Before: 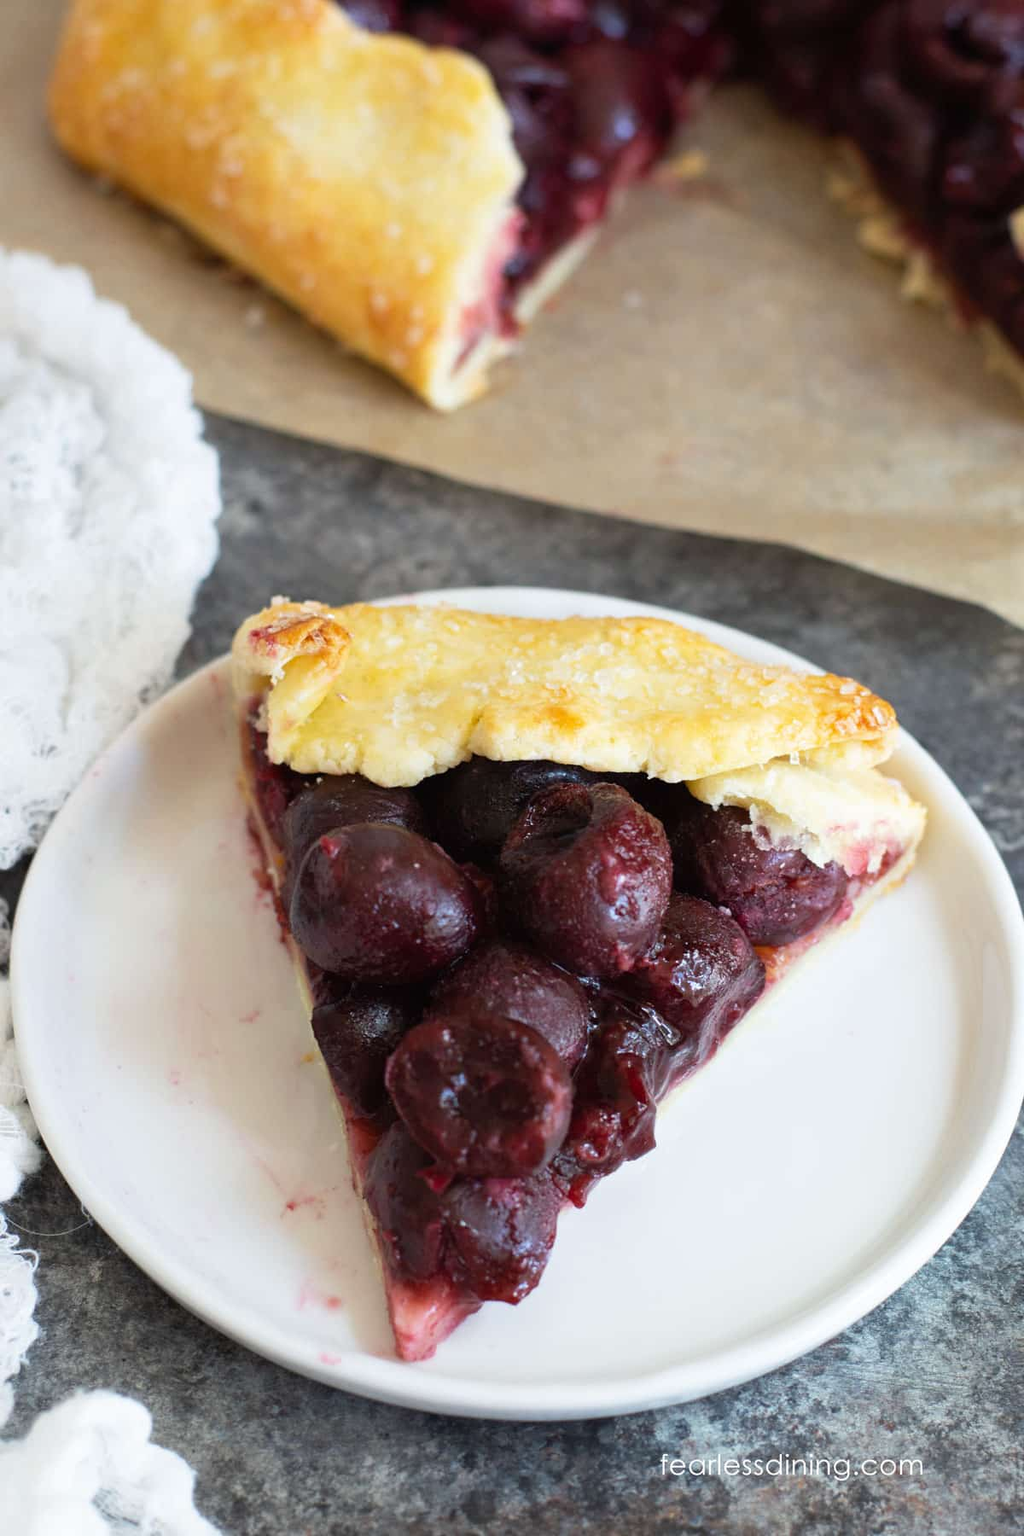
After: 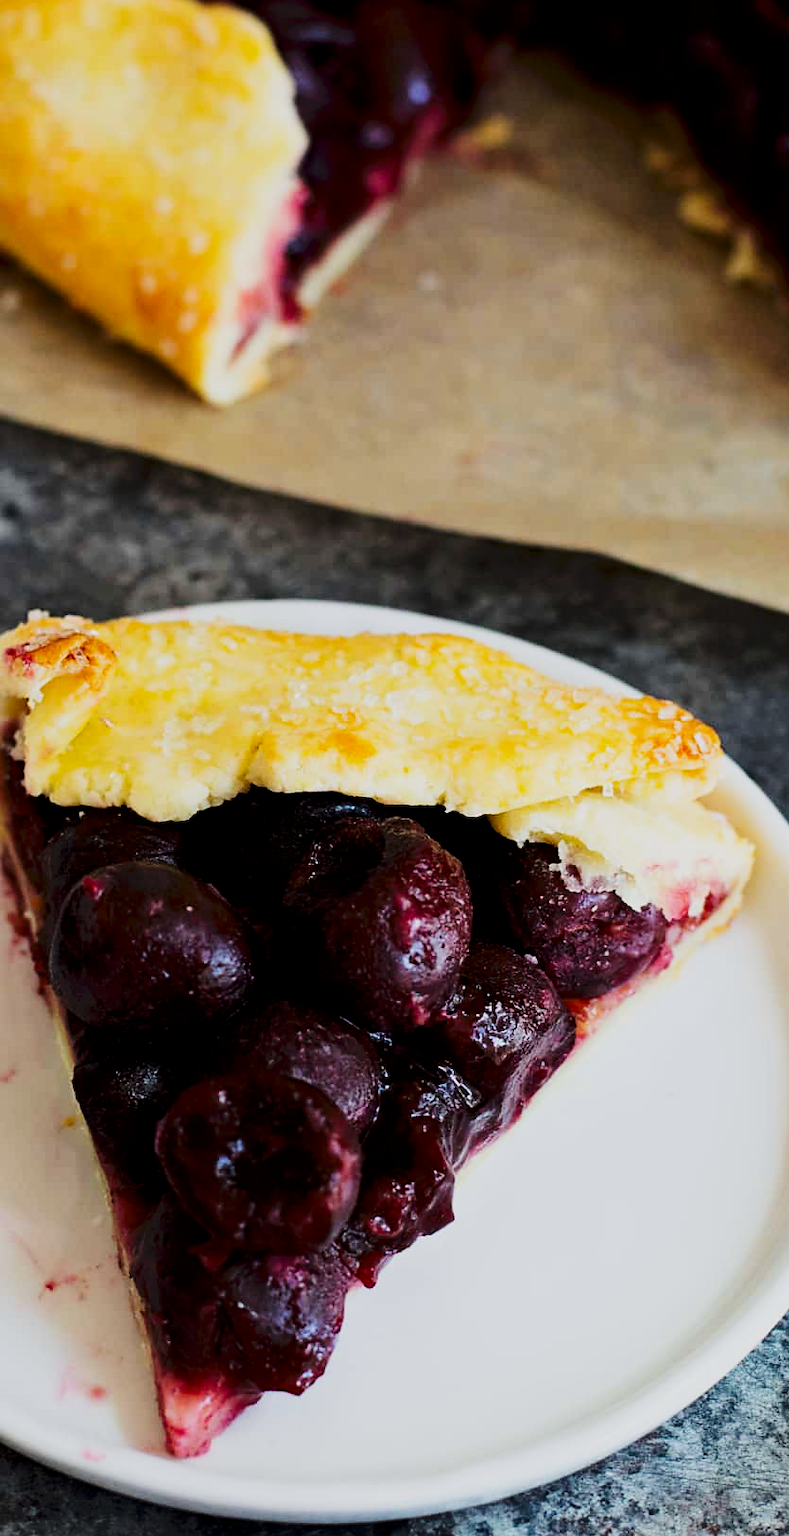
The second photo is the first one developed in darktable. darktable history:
crop and rotate: left 24%, top 2.996%, right 6.392%, bottom 6.675%
tone curve: curves: ch0 [(0, 0) (0.003, 0.005) (0.011, 0.021) (0.025, 0.042) (0.044, 0.065) (0.069, 0.074) (0.1, 0.092) (0.136, 0.123) (0.177, 0.159) (0.224, 0.2) (0.277, 0.252) (0.335, 0.32) (0.399, 0.392) (0.468, 0.468) (0.543, 0.549) (0.623, 0.638) (0.709, 0.721) (0.801, 0.812) (0.898, 0.896) (1, 1)], preserve colors none
haze removal: compatibility mode true, adaptive false
contrast brightness saturation: contrast 0.12, brightness -0.119, saturation 0.196
sharpen: radius 1.563, amount 0.367, threshold 1.425
exposure: exposure -0.066 EV, compensate highlight preservation false
filmic rgb: black relative exposure -5.01 EV, white relative exposure 3.95 EV, hardness 2.9, contrast 1.301
